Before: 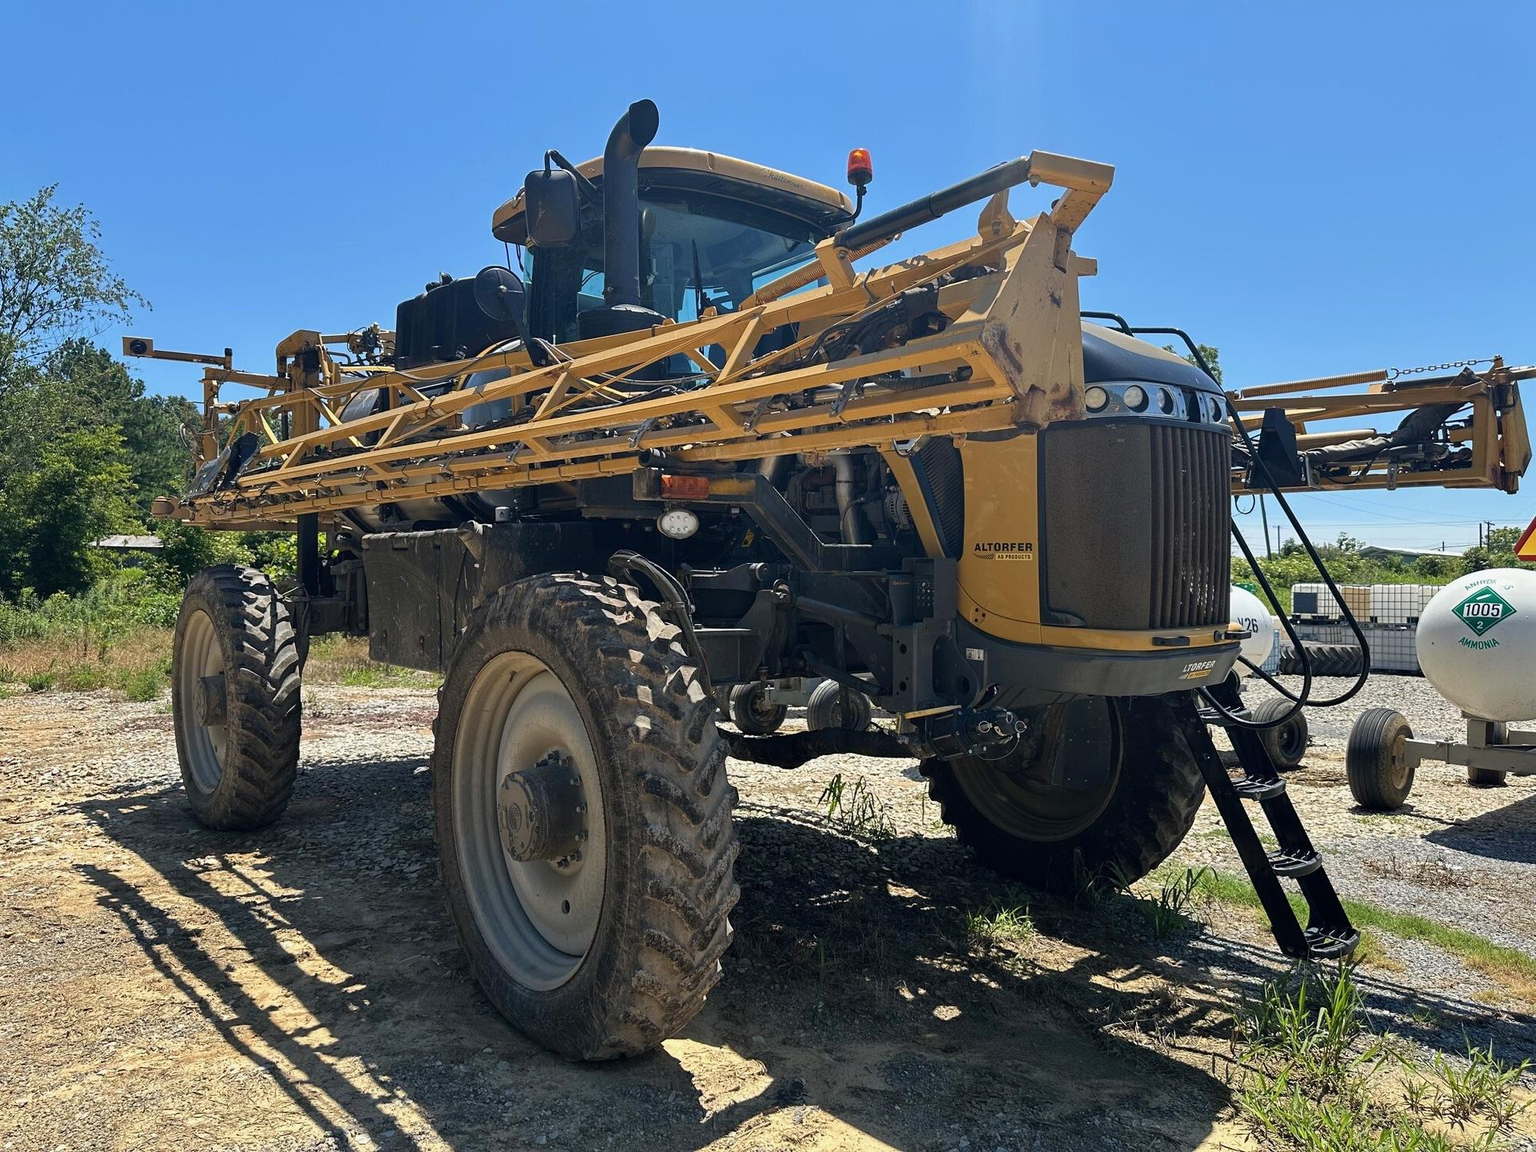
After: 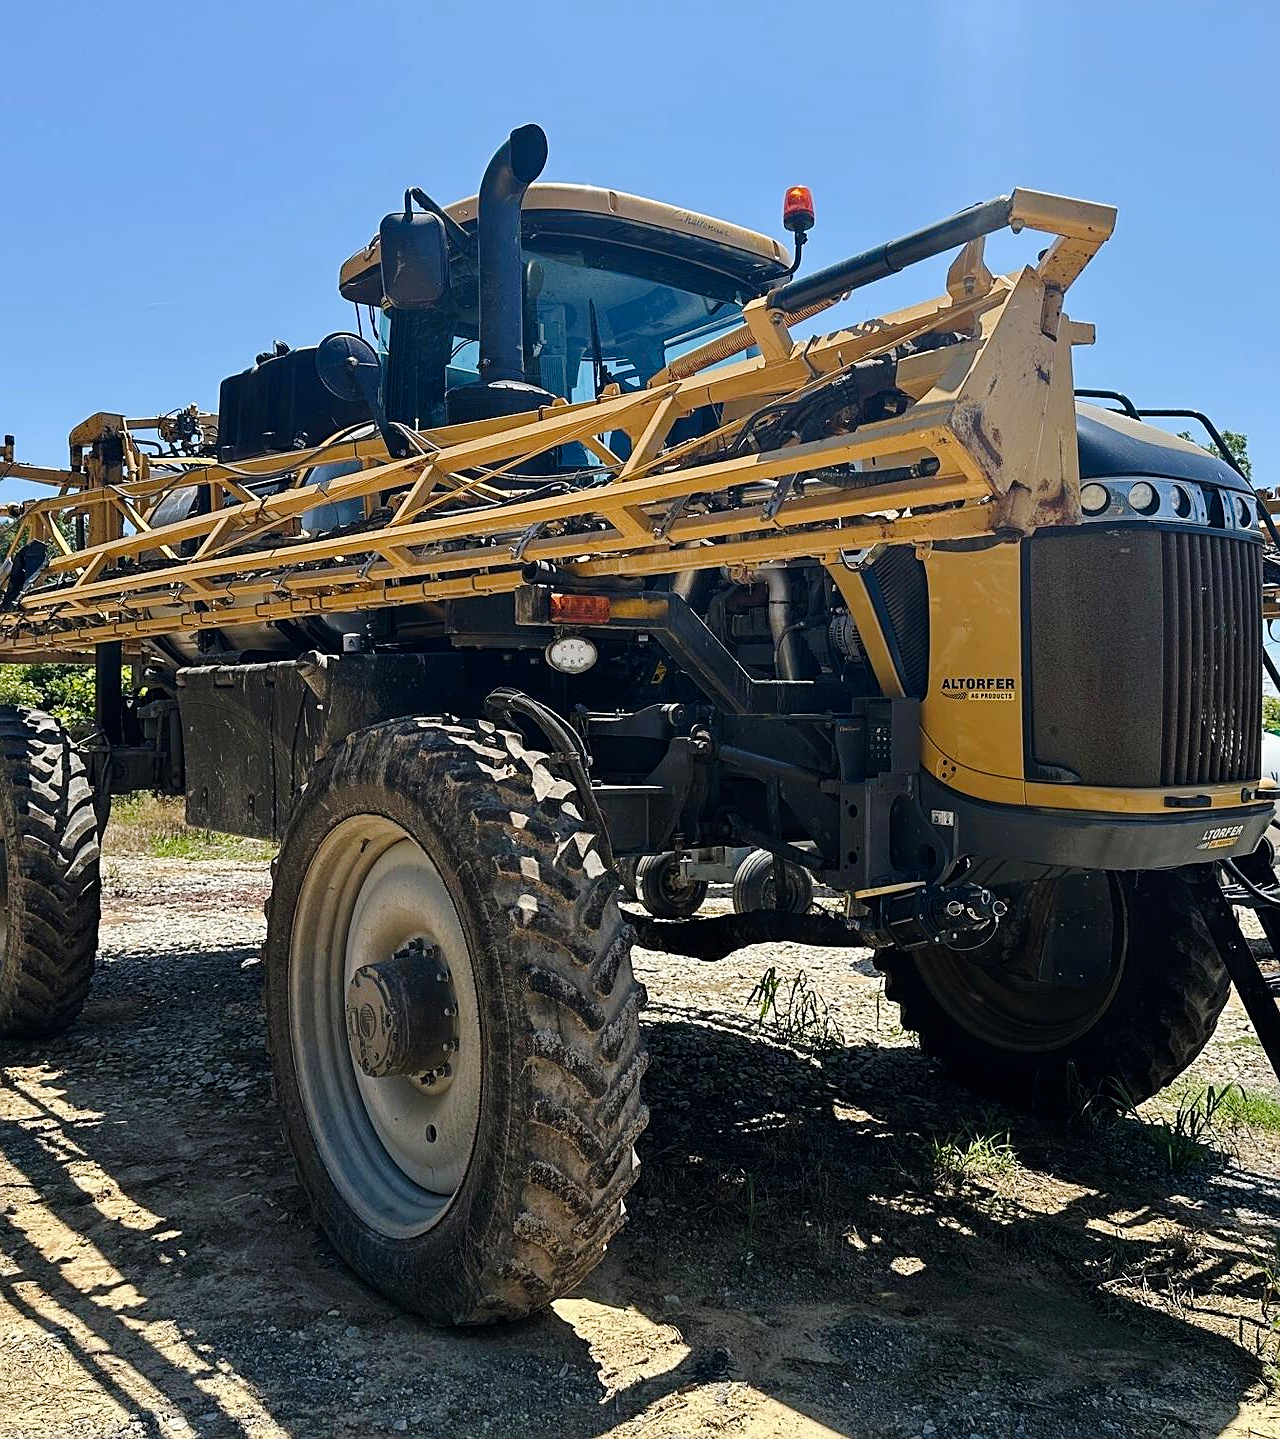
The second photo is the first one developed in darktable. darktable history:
sharpen: on, module defaults
crop and rotate: left 14.393%, right 18.926%
tone curve: curves: ch0 [(0, 0) (0.081, 0.044) (0.185, 0.145) (0.283, 0.273) (0.405, 0.449) (0.495, 0.554) (0.686, 0.743) (0.826, 0.853) (0.978, 0.988)]; ch1 [(0, 0) (0.147, 0.166) (0.321, 0.362) (0.371, 0.402) (0.423, 0.426) (0.479, 0.472) (0.505, 0.497) (0.521, 0.506) (0.551, 0.546) (0.586, 0.571) (0.625, 0.638) (0.68, 0.715) (1, 1)]; ch2 [(0, 0) (0.346, 0.378) (0.404, 0.427) (0.502, 0.498) (0.531, 0.517) (0.547, 0.526) (0.582, 0.571) (0.629, 0.626) (0.717, 0.678) (1, 1)], preserve colors none
tone equalizer: mask exposure compensation -0.511 EV
